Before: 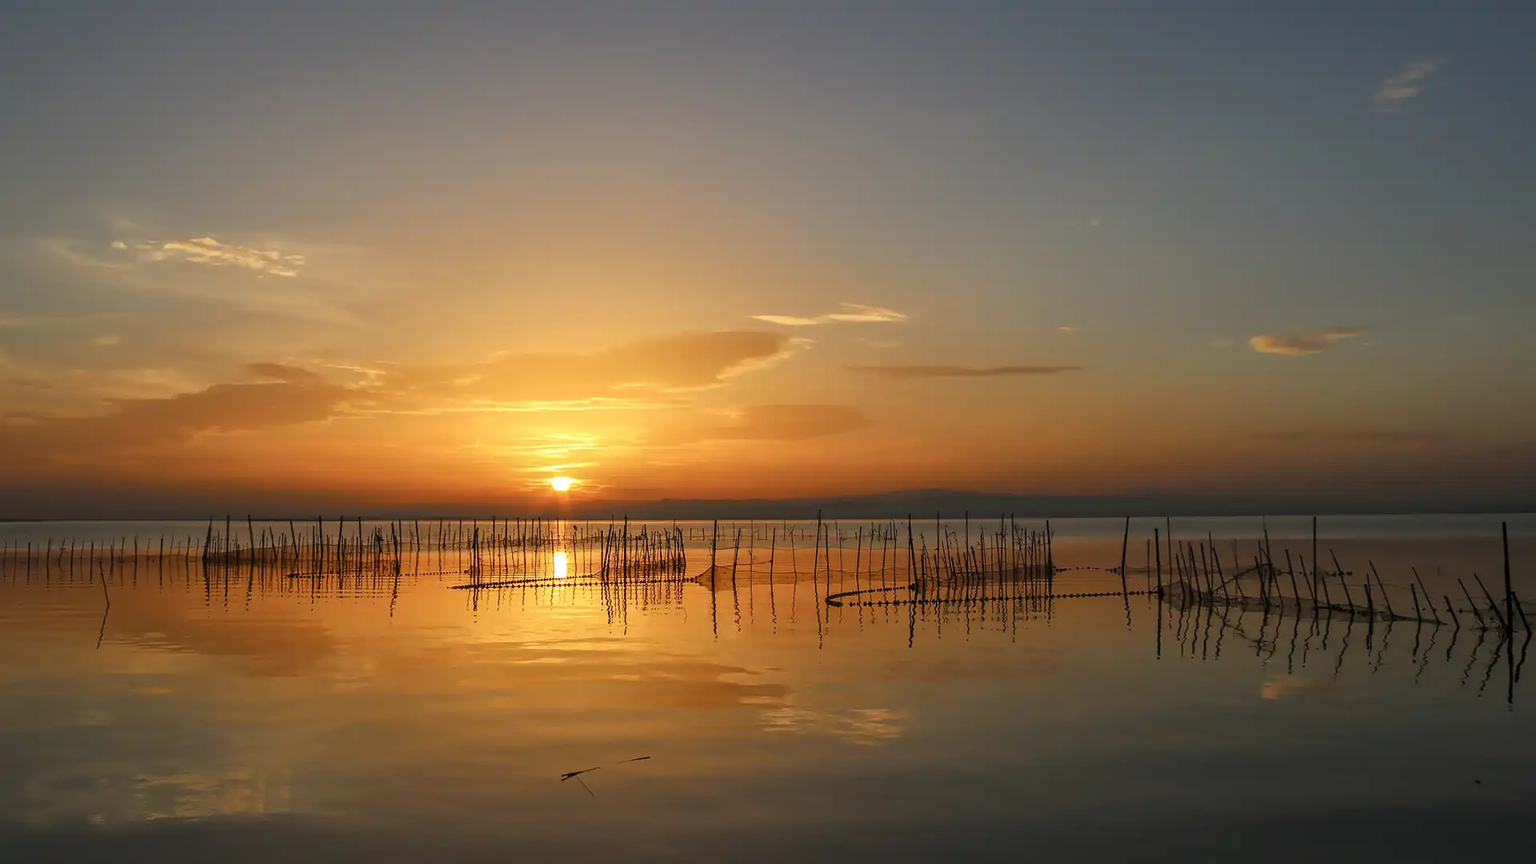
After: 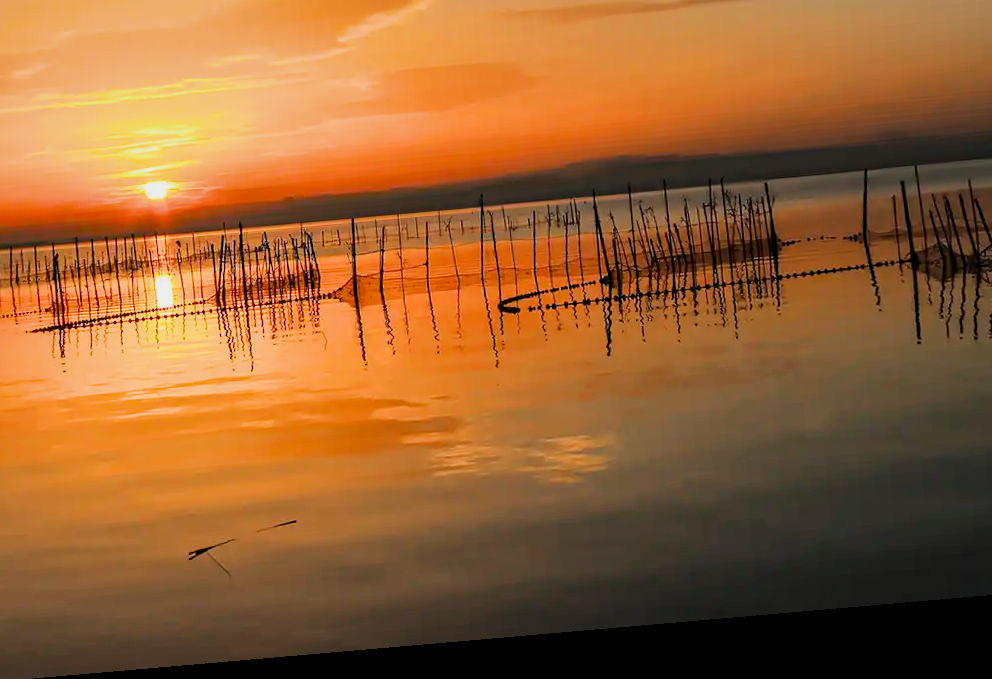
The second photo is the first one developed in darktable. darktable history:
shadows and highlights: shadows 5, soften with gaussian
exposure: exposure 0.574 EV, compensate highlight preservation false
vibrance: on, module defaults
rotate and perspective: rotation -4.98°, automatic cropping off
crop: left 29.672%, top 41.786%, right 20.851%, bottom 3.487%
filmic rgb: black relative exposure -7.5 EV, white relative exposure 5 EV, hardness 3.31, contrast 1.3, contrast in shadows safe
